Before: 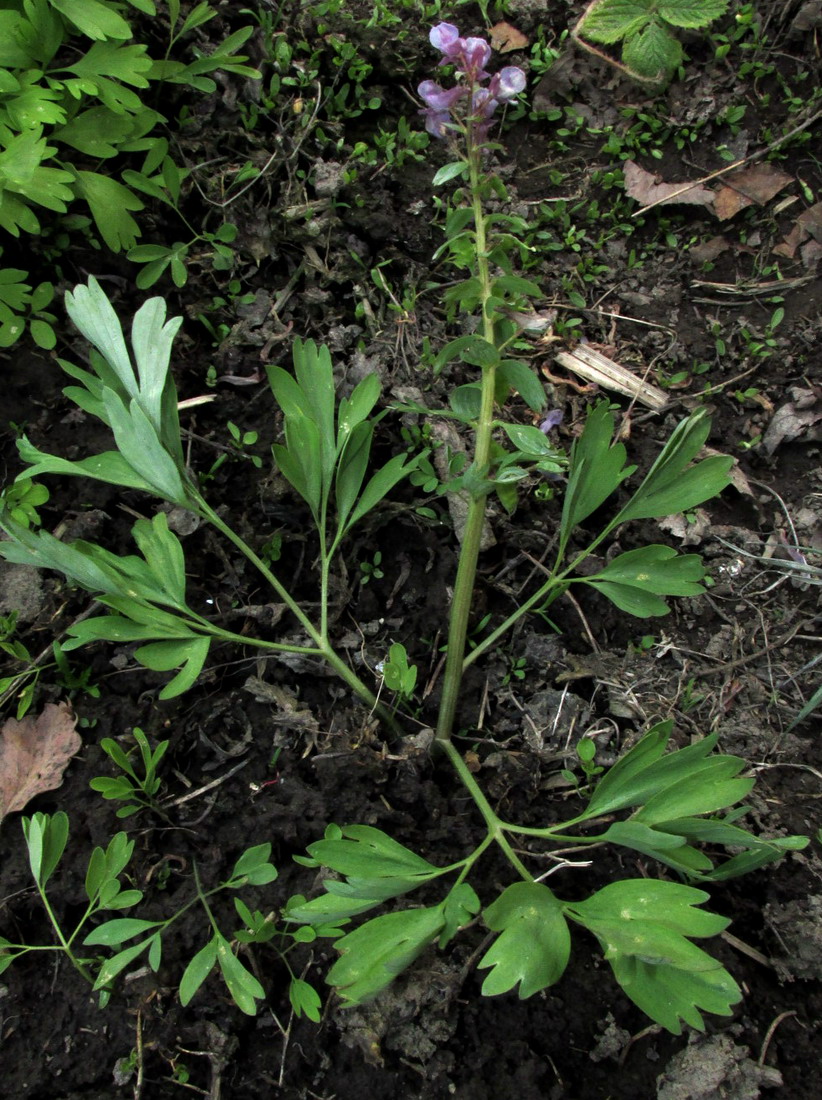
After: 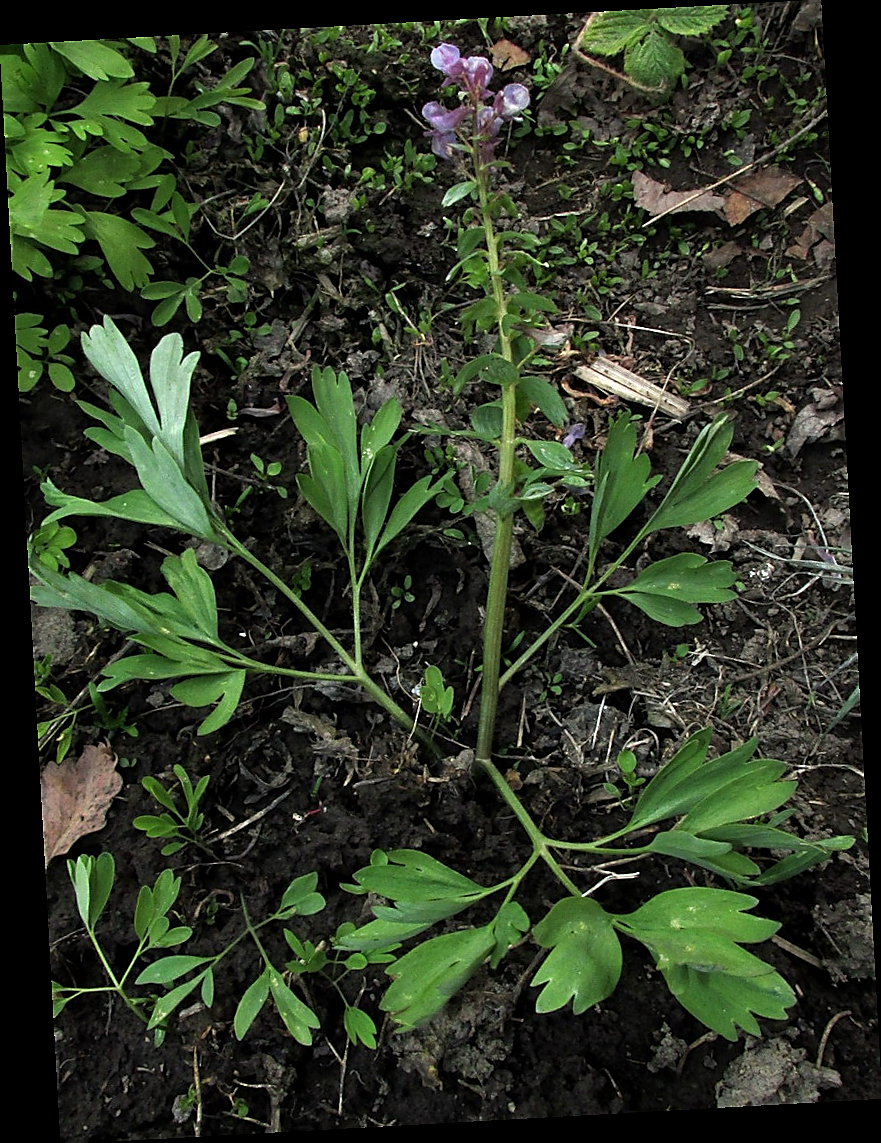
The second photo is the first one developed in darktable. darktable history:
rotate and perspective: rotation -3.18°, automatic cropping off
sharpen: radius 1.4, amount 1.25, threshold 0.7
exposure: exposure -0.05 EV
